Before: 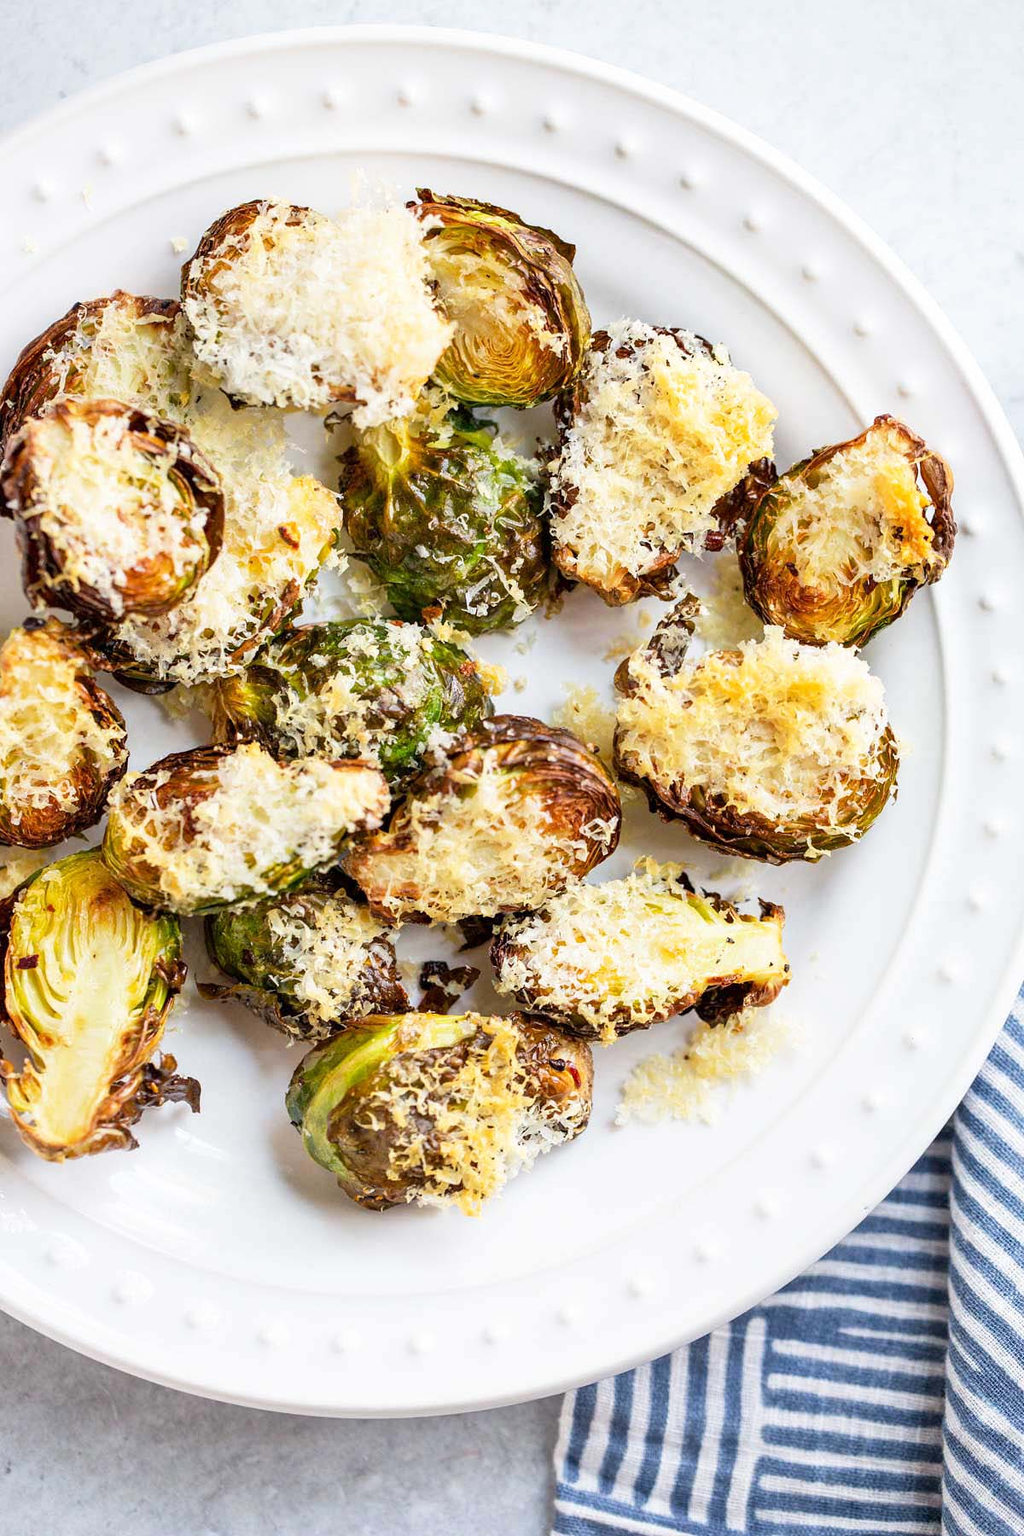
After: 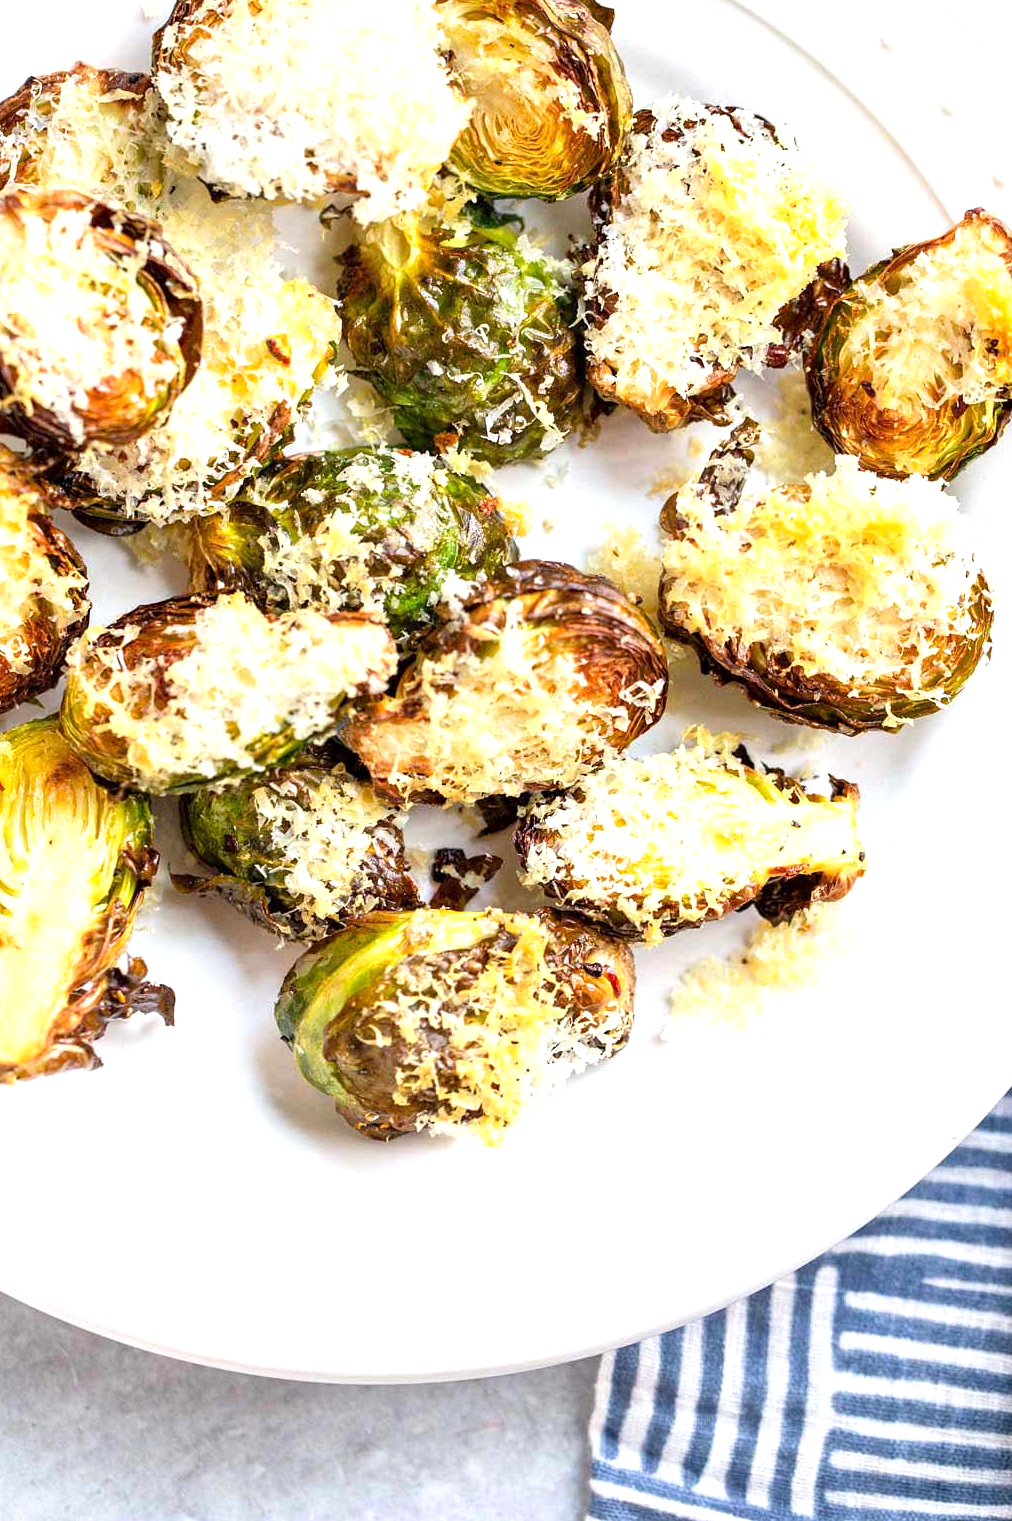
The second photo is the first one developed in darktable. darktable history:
exposure: black level correction 0.001, exposure 0.499 EV, compensate exposure bias true, compensate highlight preservation false
crop and rotate: left 5.009%, top 15.452%, right 10.65%
